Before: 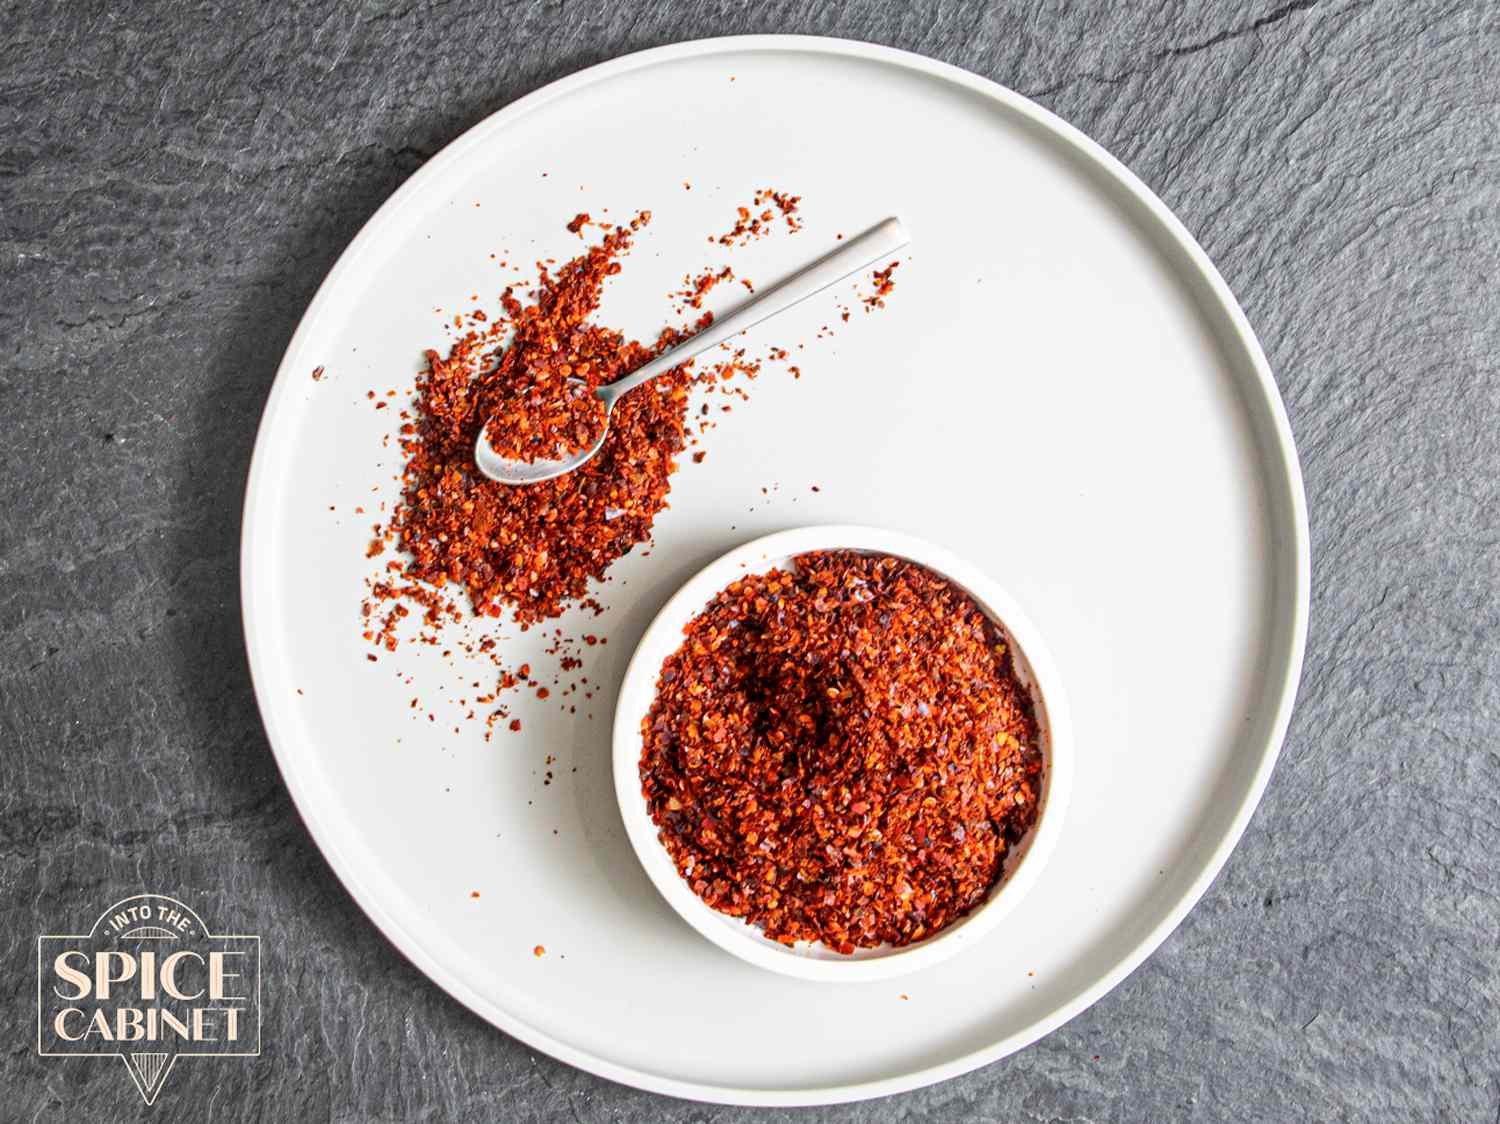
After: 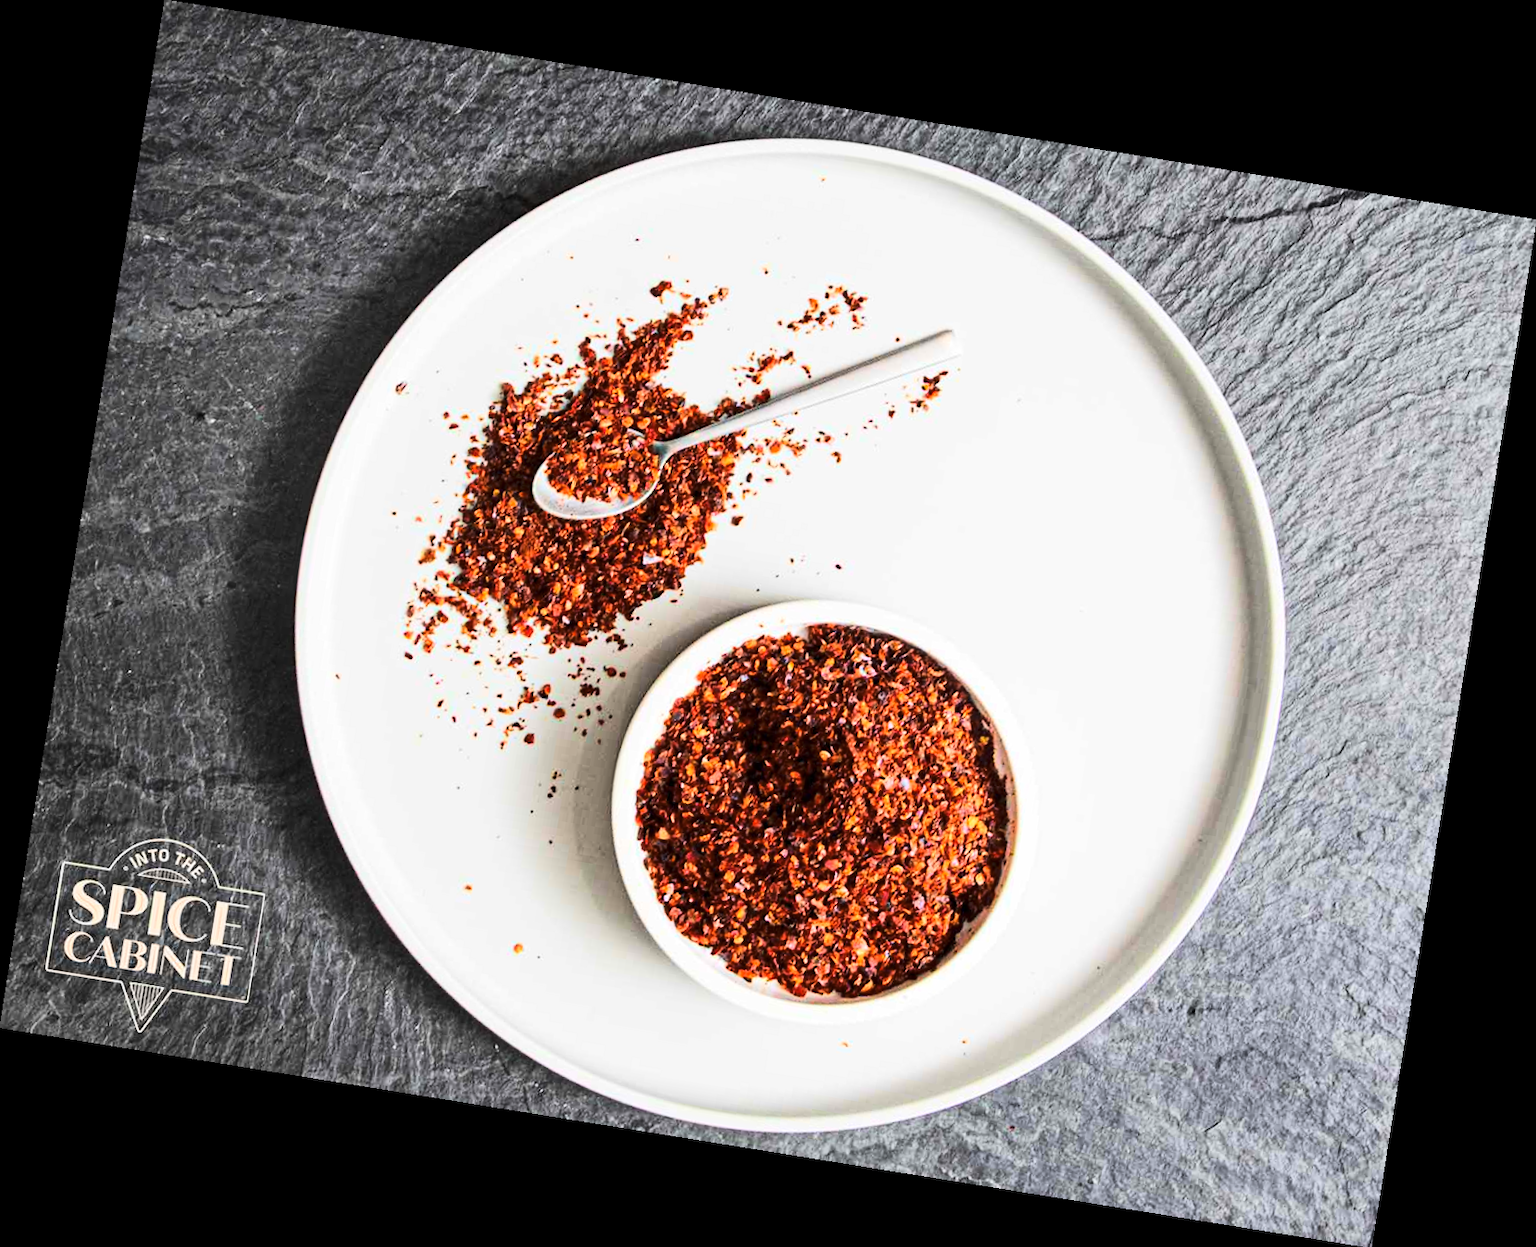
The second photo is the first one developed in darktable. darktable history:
rotate and perspective: rotation 9.12°, automatic cropping off
tone curve: curves: ch0 [(0, 0) (0.288, 0.201) (0.683, 0.793) (1, 1)], color space Lab, linked channels, preserve colors none
